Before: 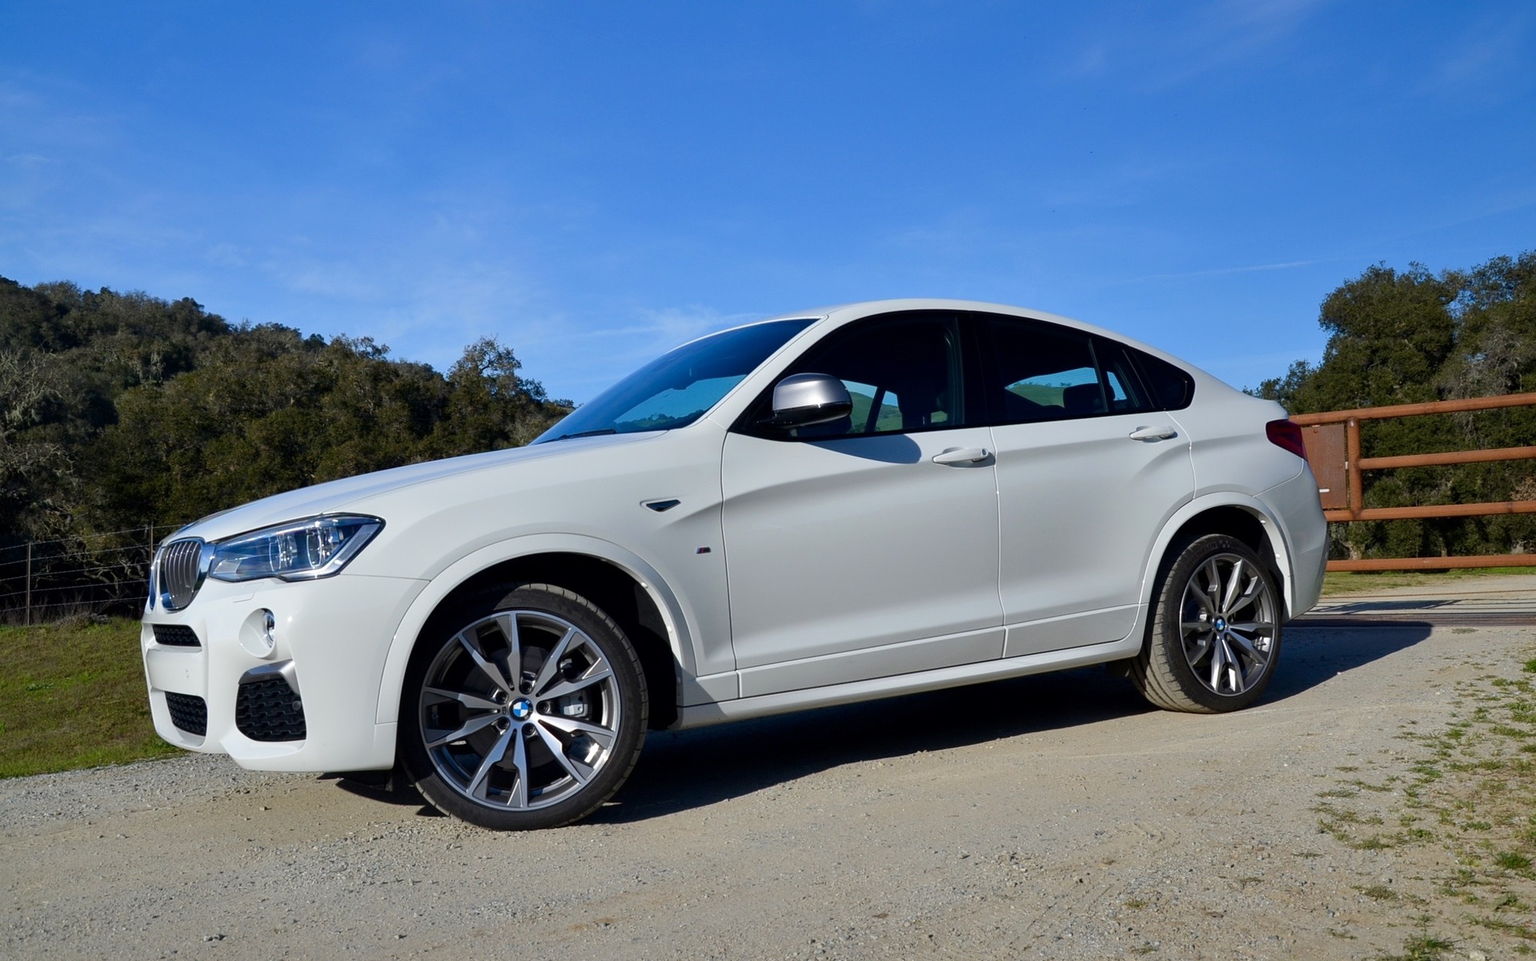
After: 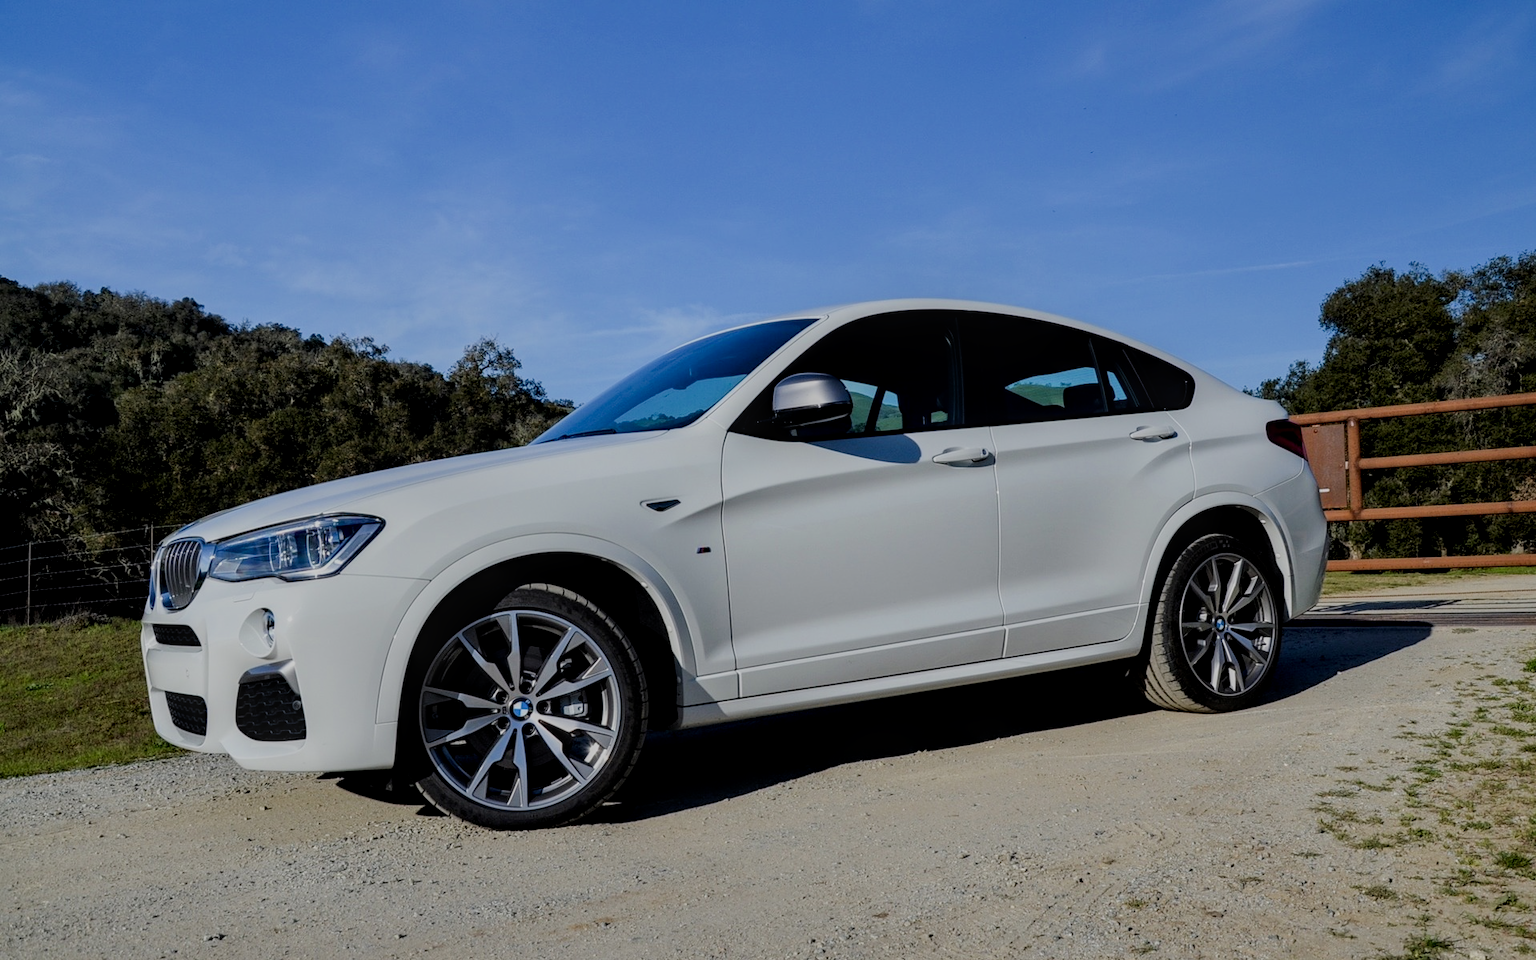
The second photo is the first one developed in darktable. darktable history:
filmic rgb: black relative exposure -6.93 EV, white relative exposure 5.63 EV, hardness 2.85
local contrast: highlights 28%, detail 130%
